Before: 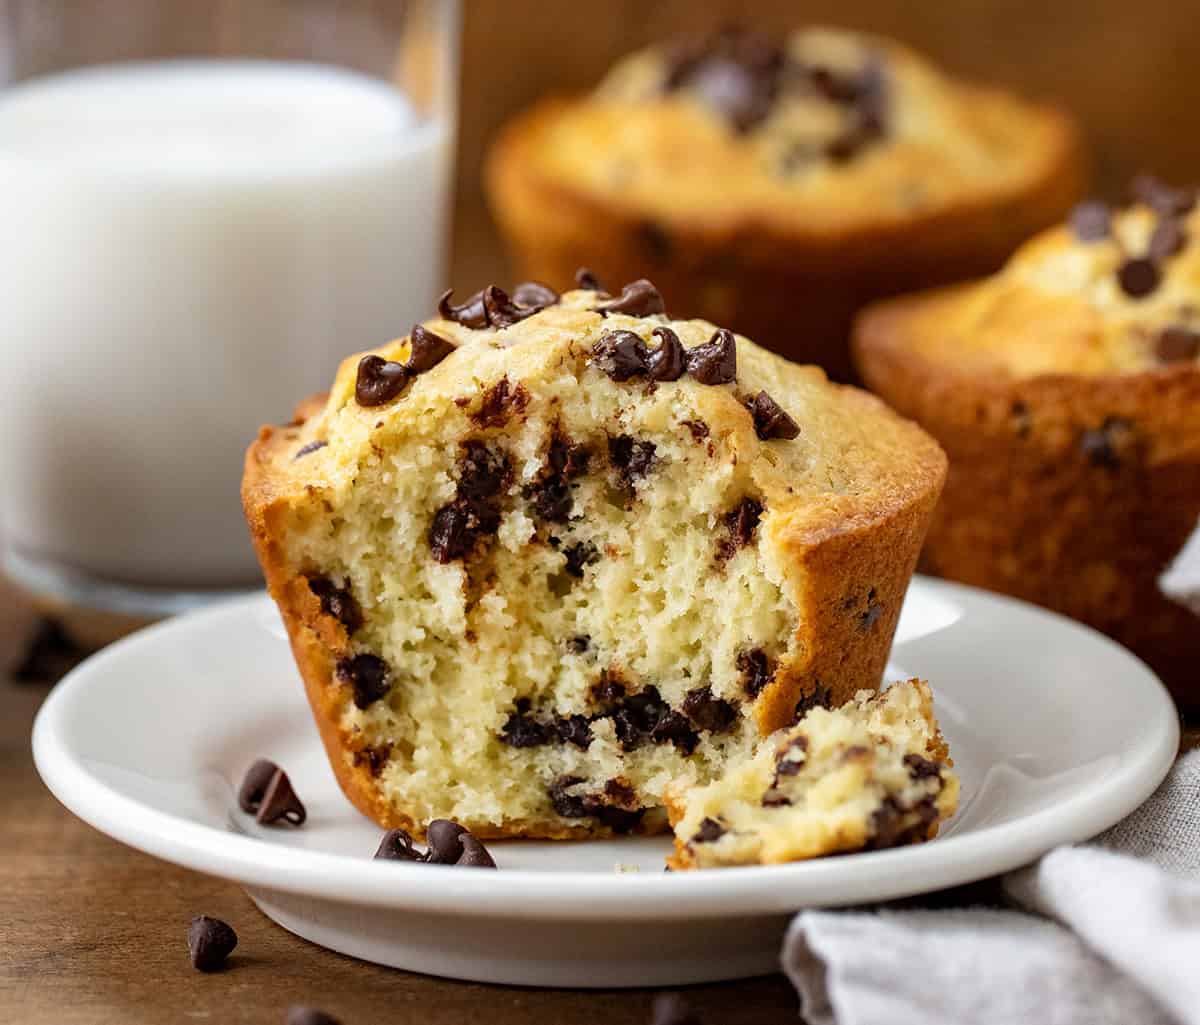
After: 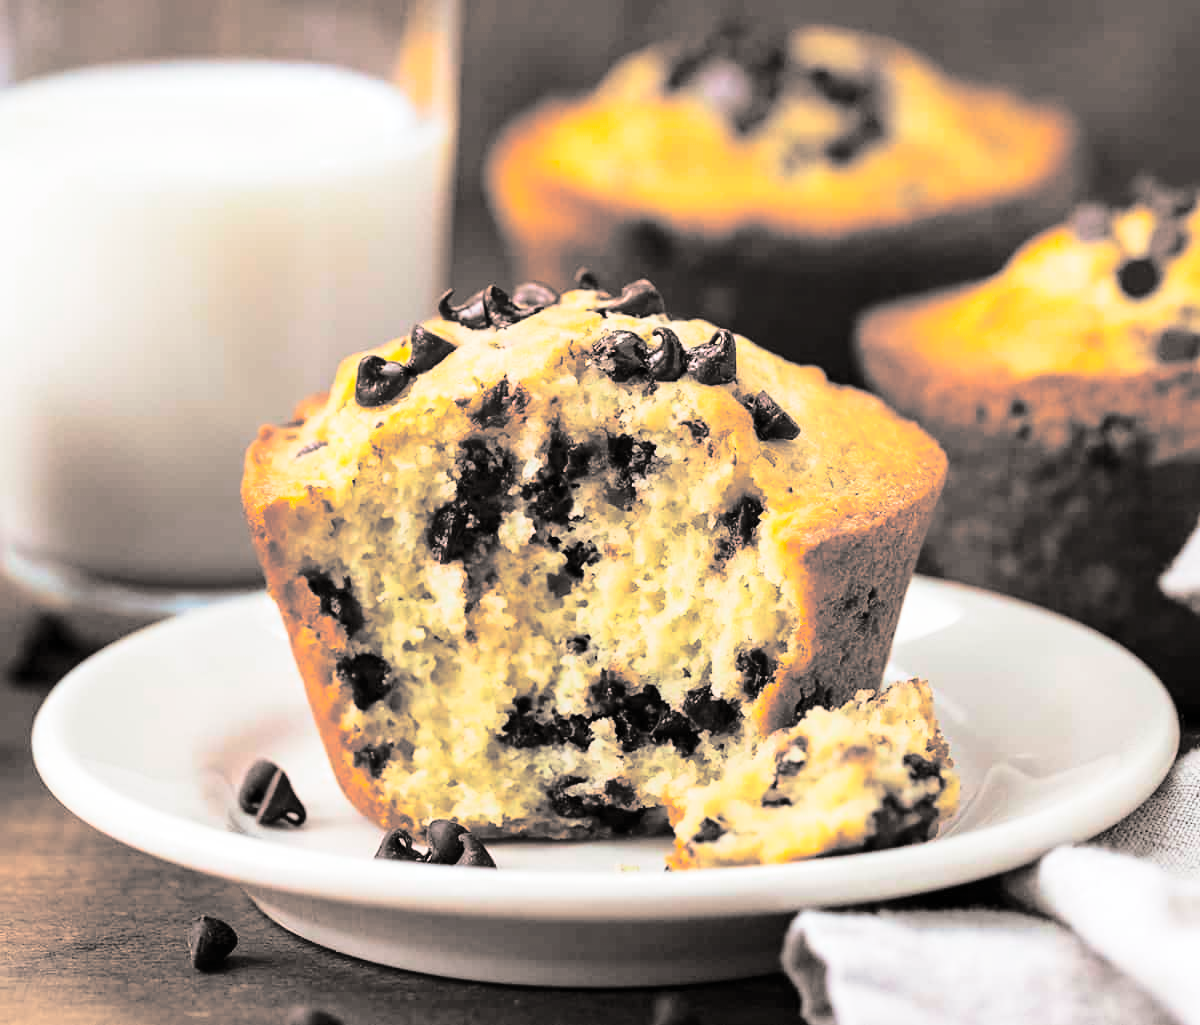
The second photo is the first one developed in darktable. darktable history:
base curve: curves: ch0 [(0, 0) (0.028, 0.03) (0.121, 0.232) (0.46, 0.748) (0.859, 0.968) (1, 1)]
split-toning: shadows › hue 26°, shadows › saturation 0.09, highlights › hue 40°, highlights › saturation 0.18, balance -63, compress 0%
